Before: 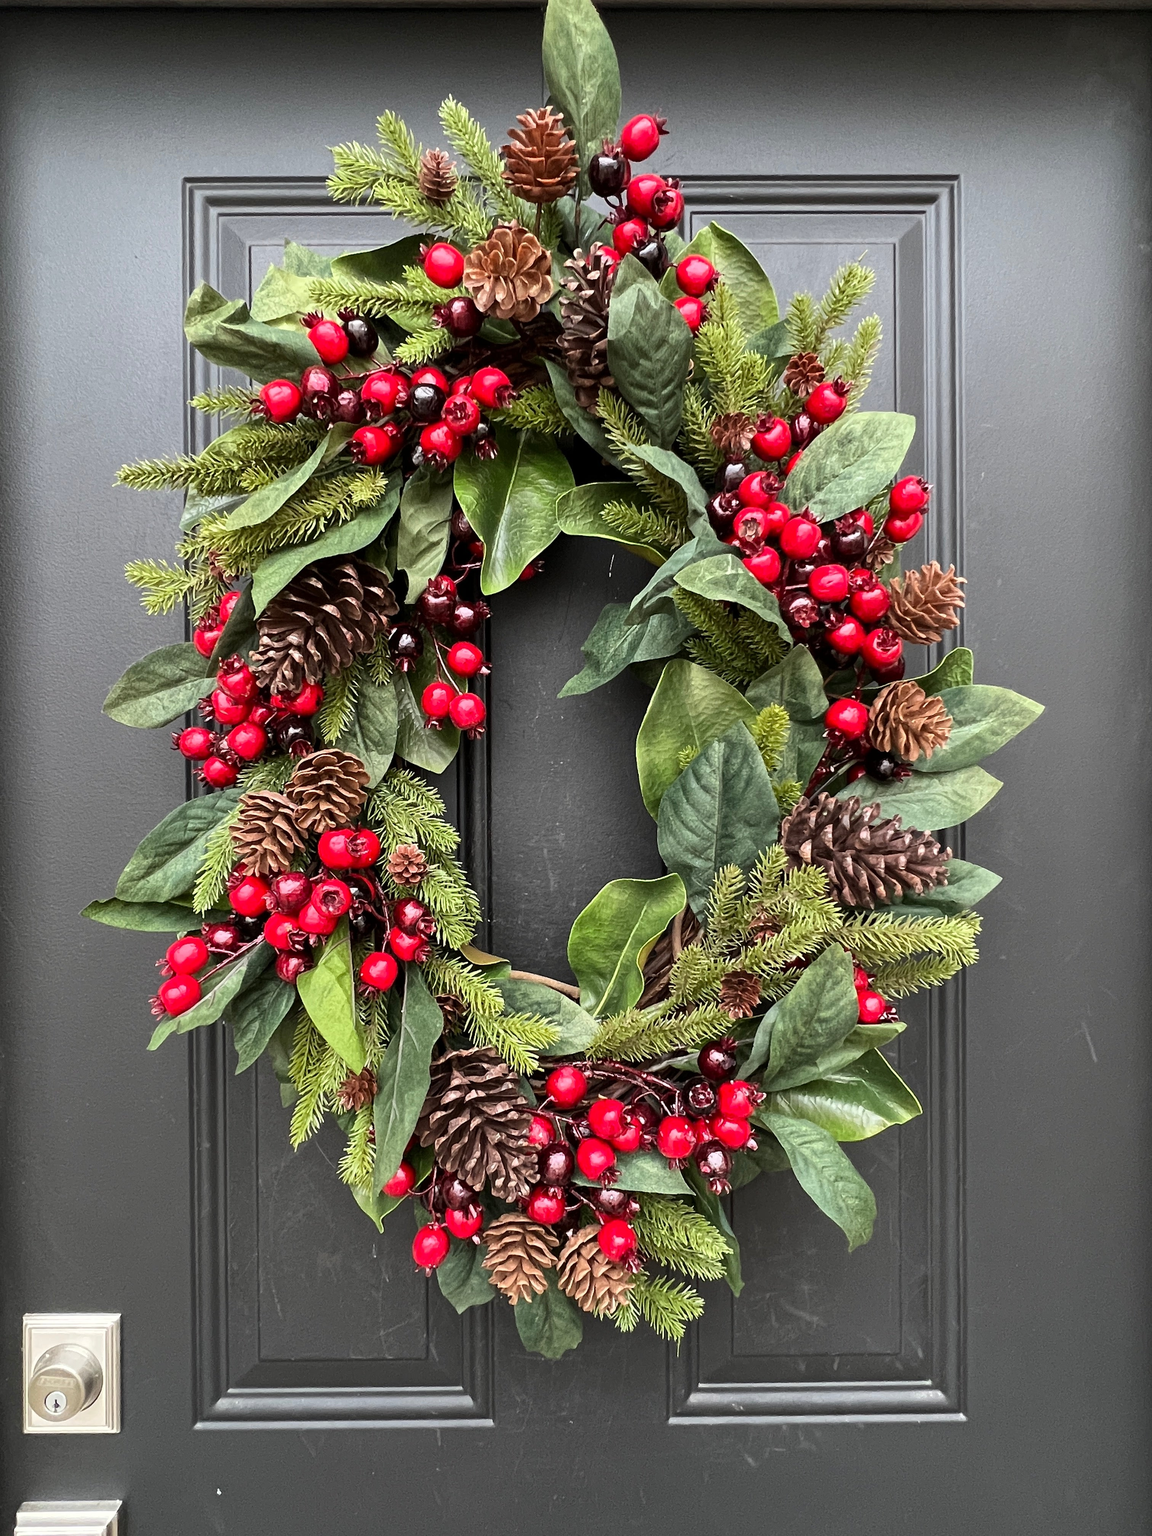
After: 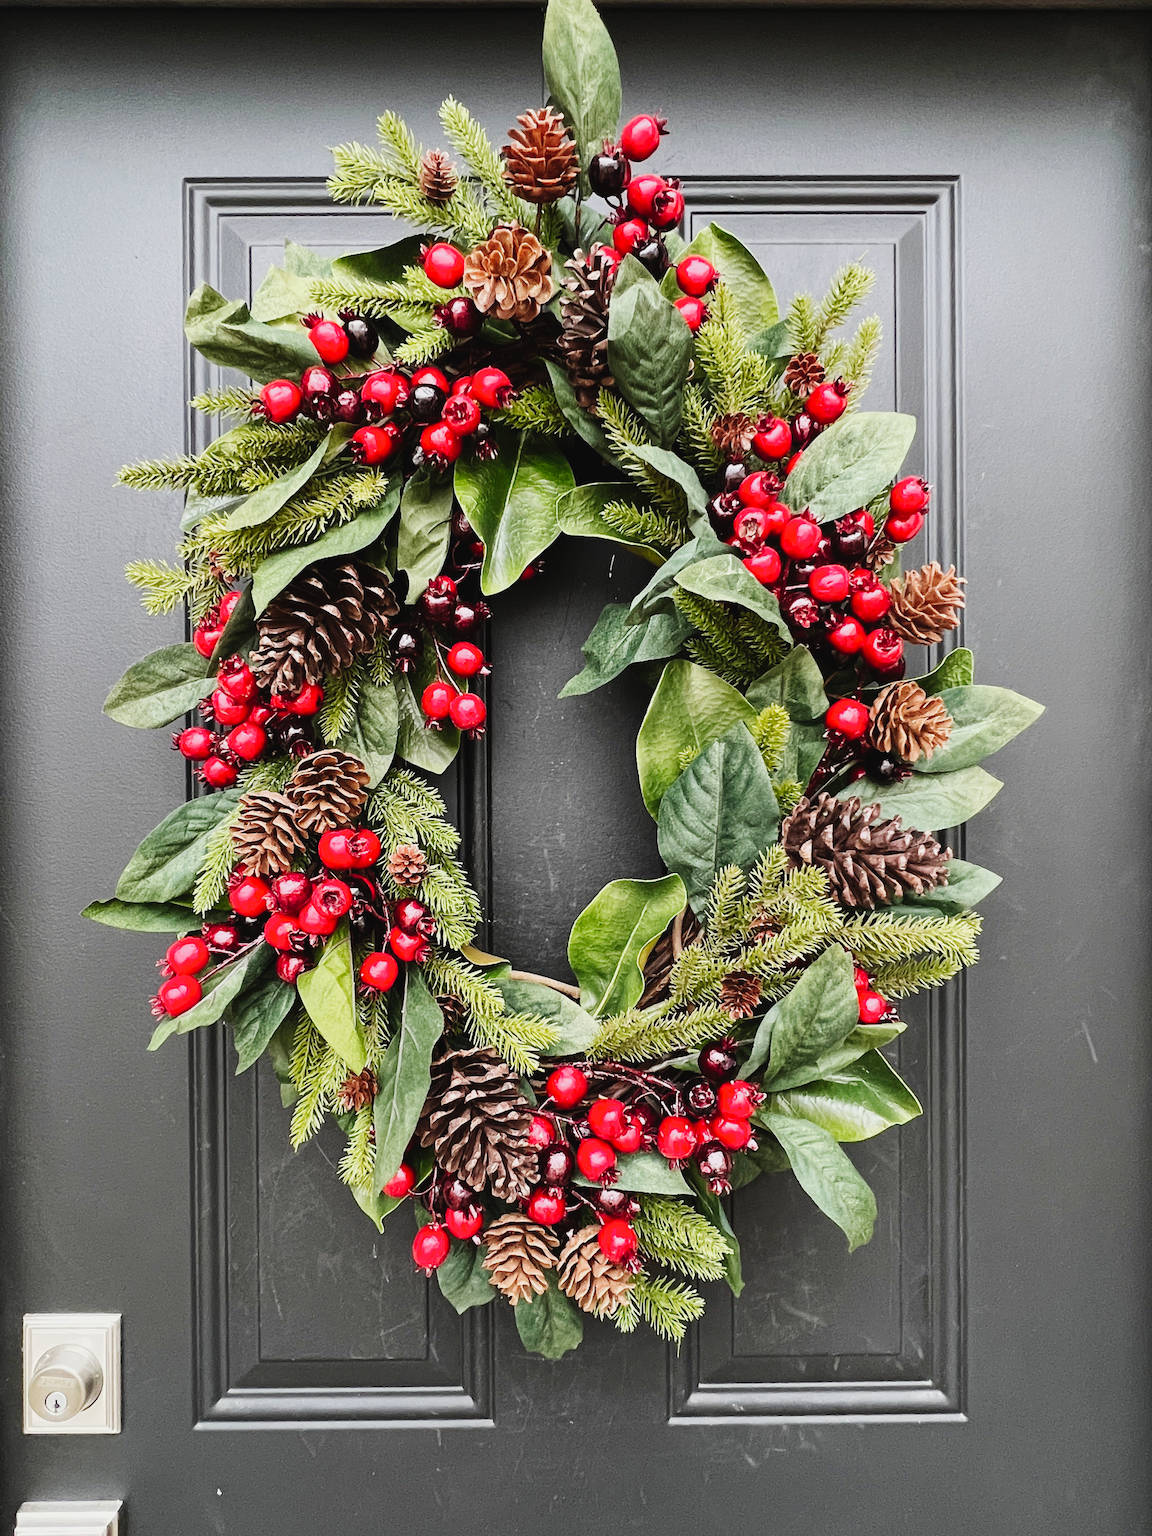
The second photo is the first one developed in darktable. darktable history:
tone curve: curves: ch0 [(0, 0.03) (0.113, 0.087) (0.207, 0.184) (0.515, 0.612) (0.712, 0.793) (1, 0.946)]; ch1 [(0, 0) (0.172, 0.123) (0.317, 0.279) (0.407, 0.401) (0.476, 0.482) (0.505, 0.499) (0.534, 0.534) (0.632, 0.645) (0.726, 0.745) (1, 1)]; ch2 [(0, 0) (0.411, 0.424) (0.505, 0.505) (0.521, 0.524) (0.541, 0.569) (0.65, 0.699) (1, 1)], preserve colors none
